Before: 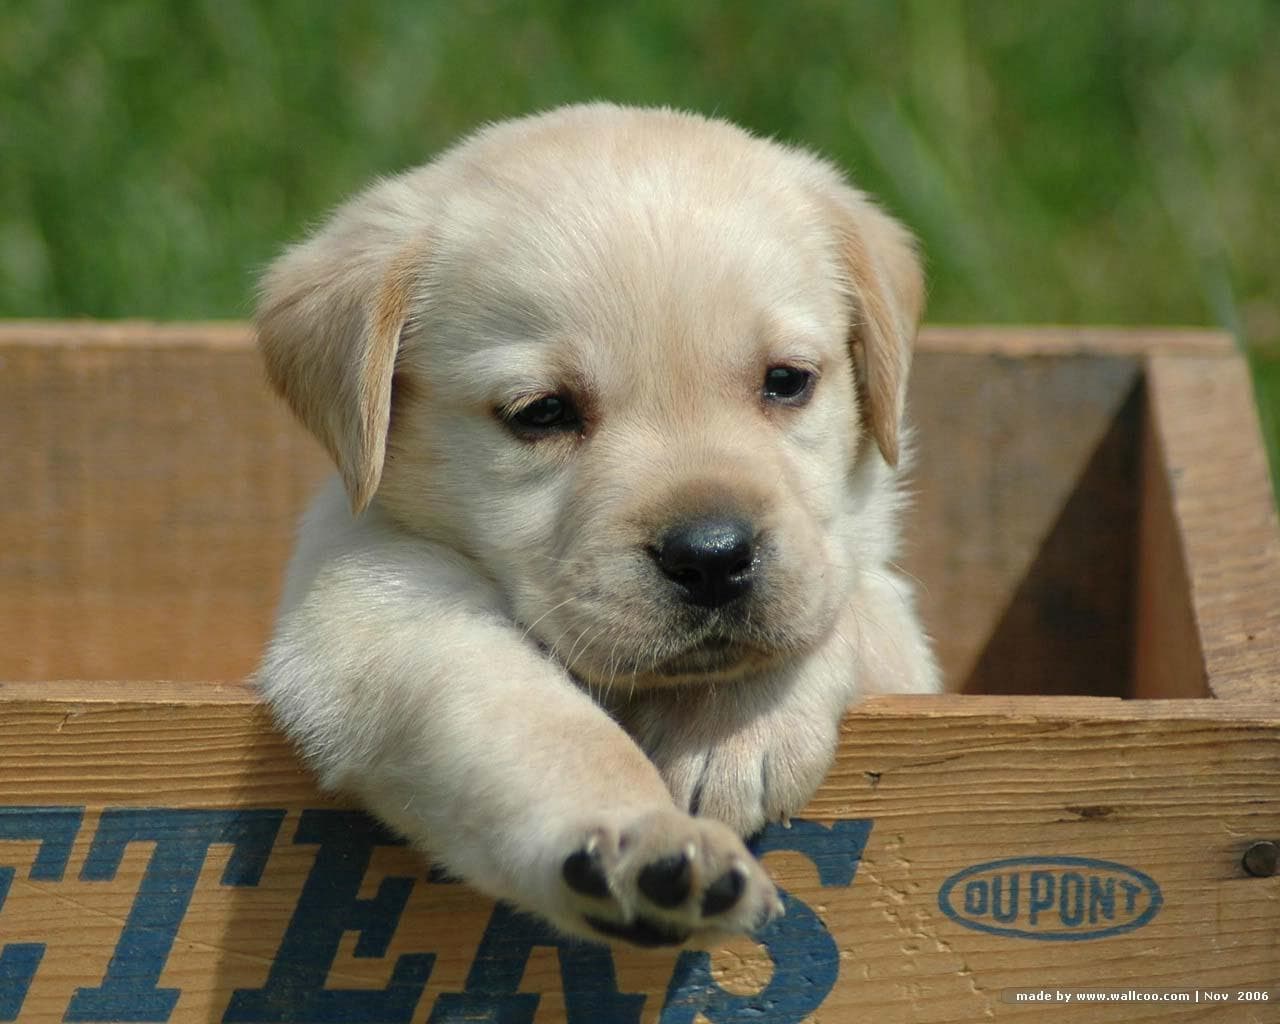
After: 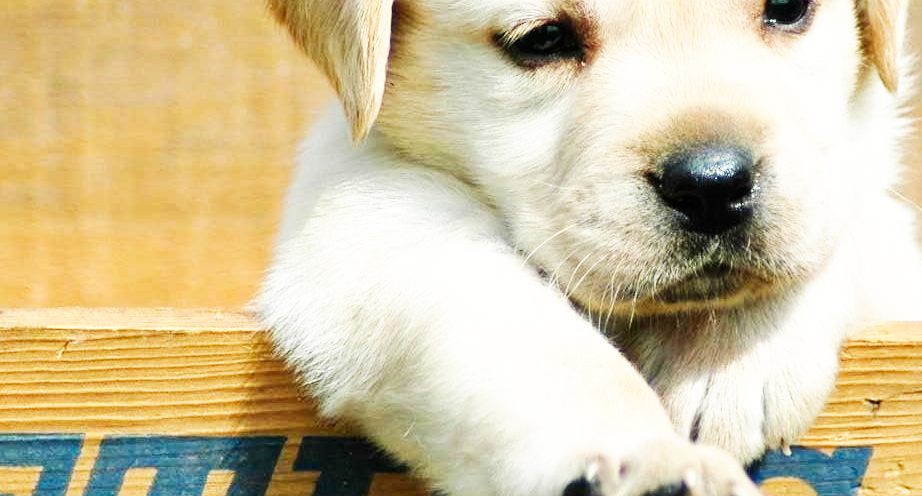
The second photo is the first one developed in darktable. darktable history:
crop: top 36.498%, right 27.964%, bottom 14.995%
base curve: curves: ch0 [(0, 0) (0.007, 0.004) (0.027, 0.03) (0.046, 0.07) (0.207, 0.54) (0.442, 0.872) (0.673, 0.972) (1, 1)], preserve colors none
exposure: black level correction 0.001, exposure 0.5 EV, compensate exposure bias true, compensate highlight preservation false
